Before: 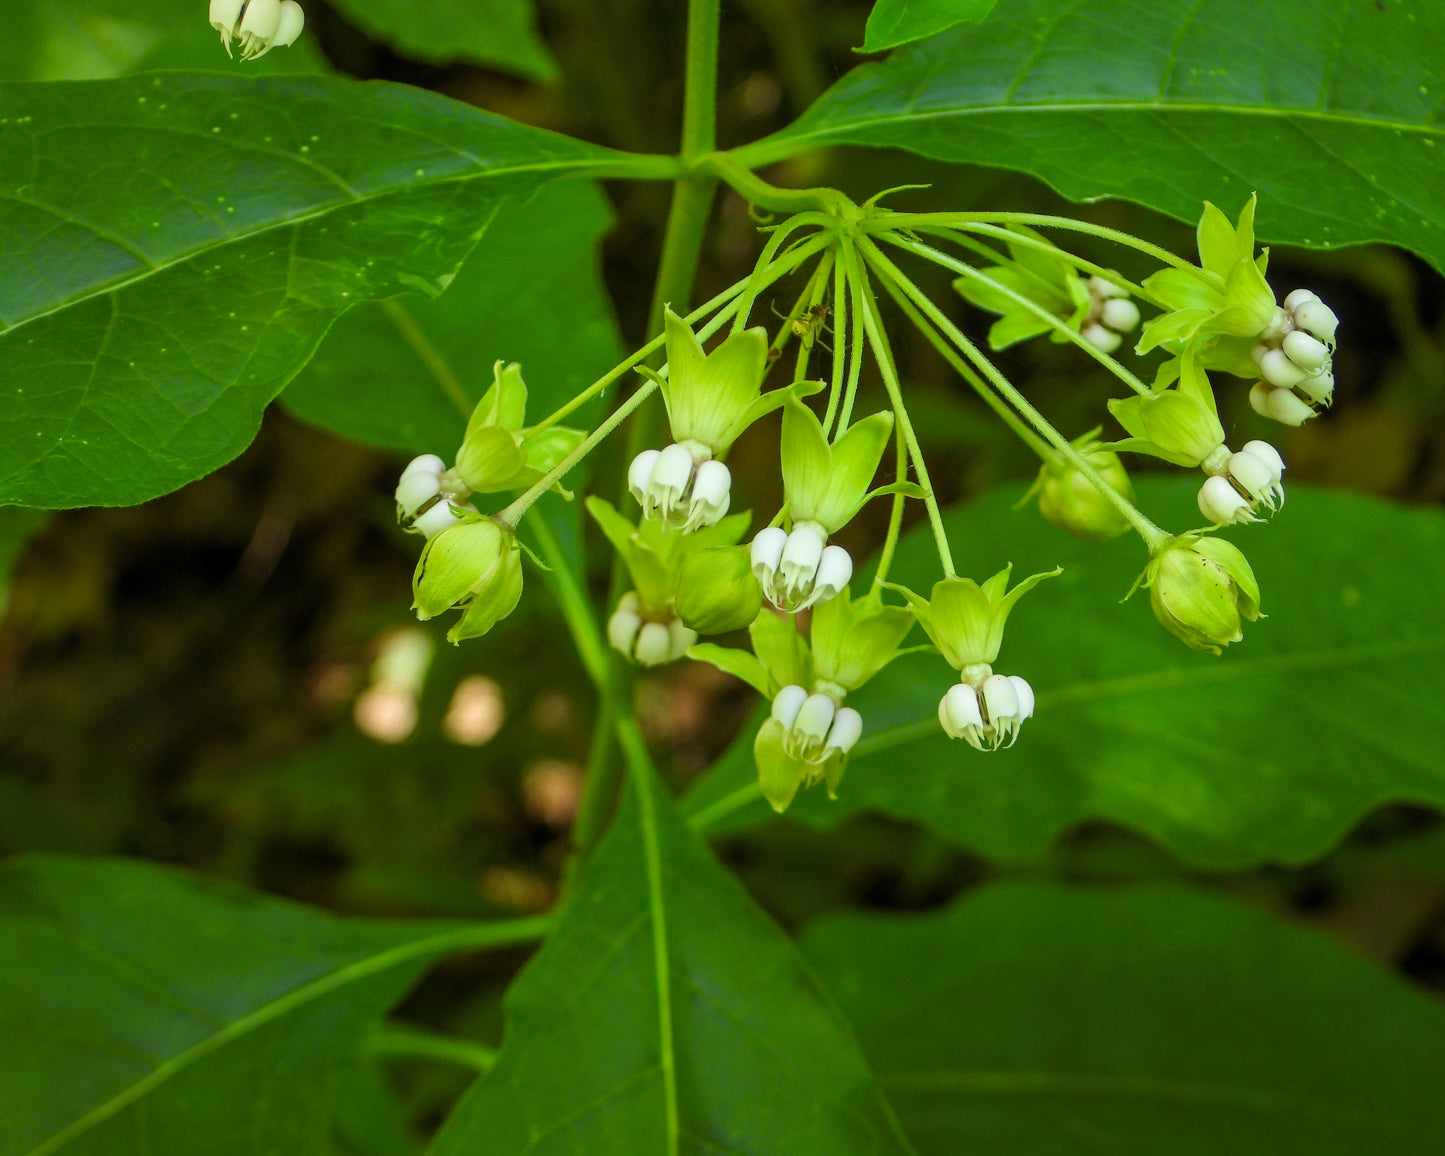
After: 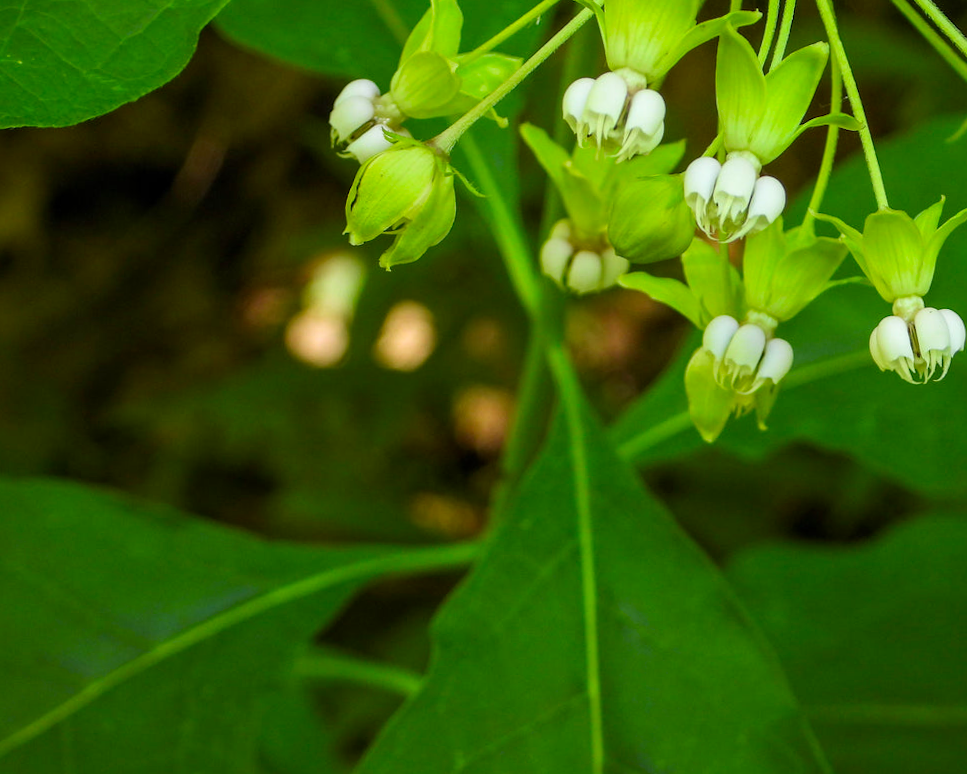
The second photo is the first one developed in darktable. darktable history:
contrast brightness saturation: contrast 0.04, saturation 0.16
crop and rotate: angle -0.82°, left 3.85%, top 31.828%, right 27.992%
